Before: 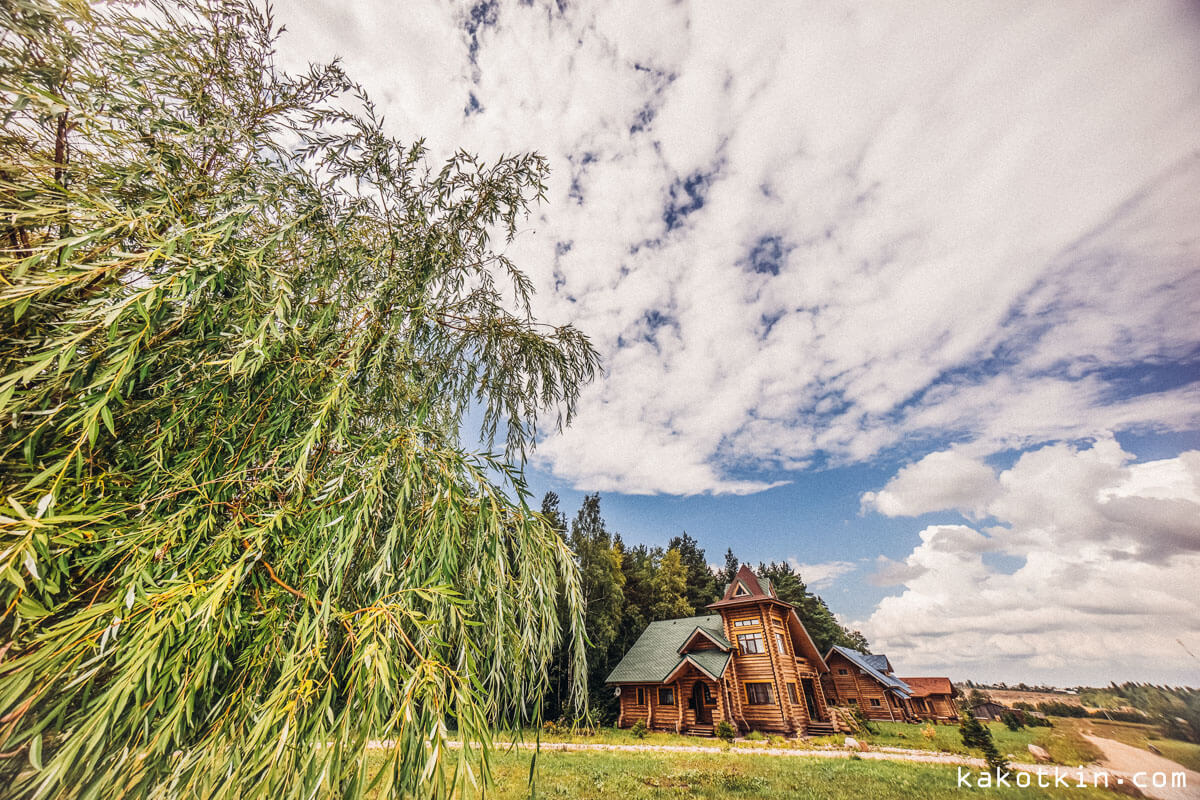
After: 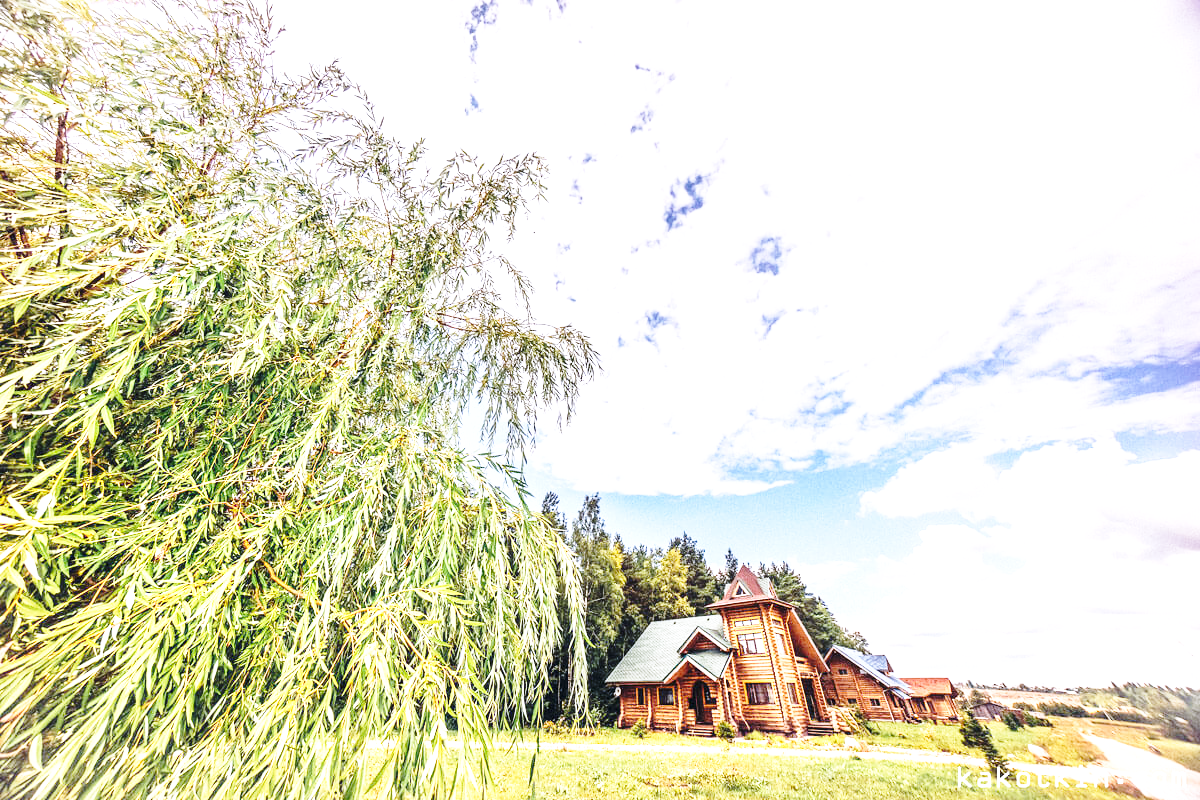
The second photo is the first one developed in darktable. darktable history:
base curve: curves: ch0 [(0, 0) (0.032, 0.037) (0.105, 0.228) (0.435, 0.76) (0.856, 0.983) (1, 1)], preserve colors none
exposure: black level correction 0, exposure 0.95 EV, compensate exposure bias true, compensate highlight preservation false
white balance: red 0.967, blue 1.119, emerald 0.756
